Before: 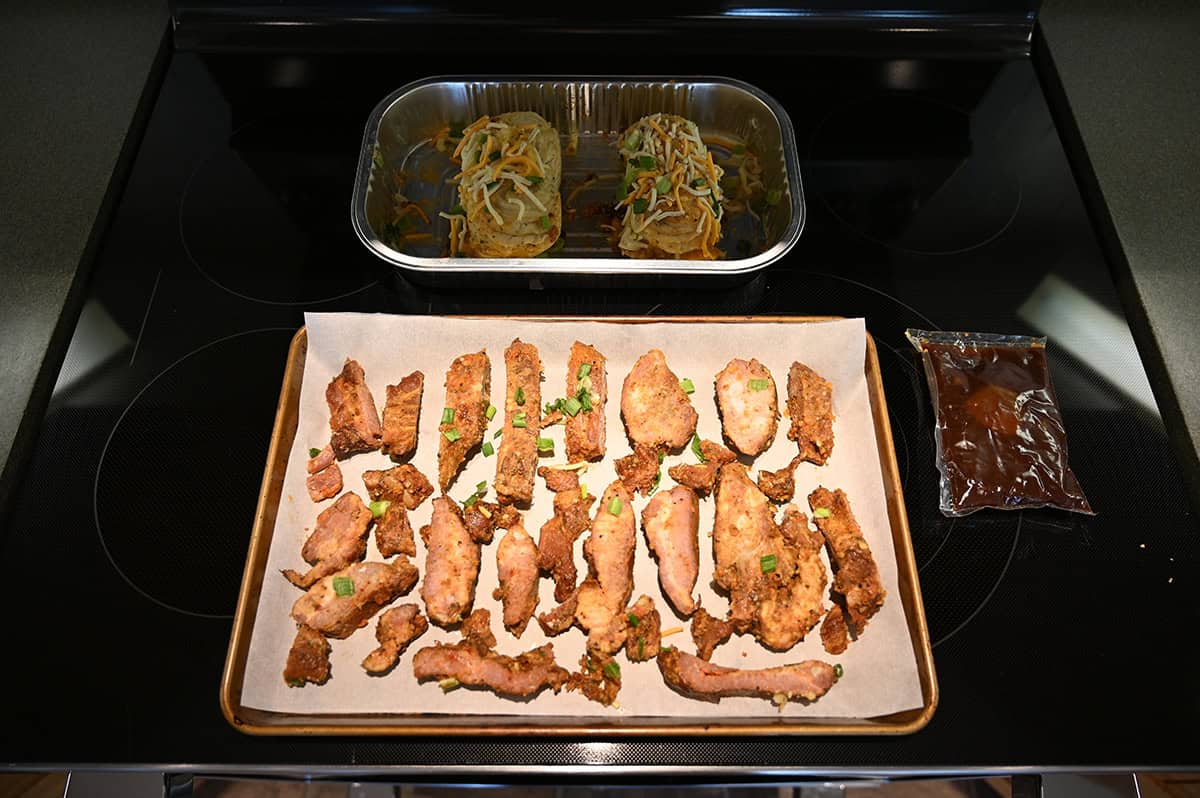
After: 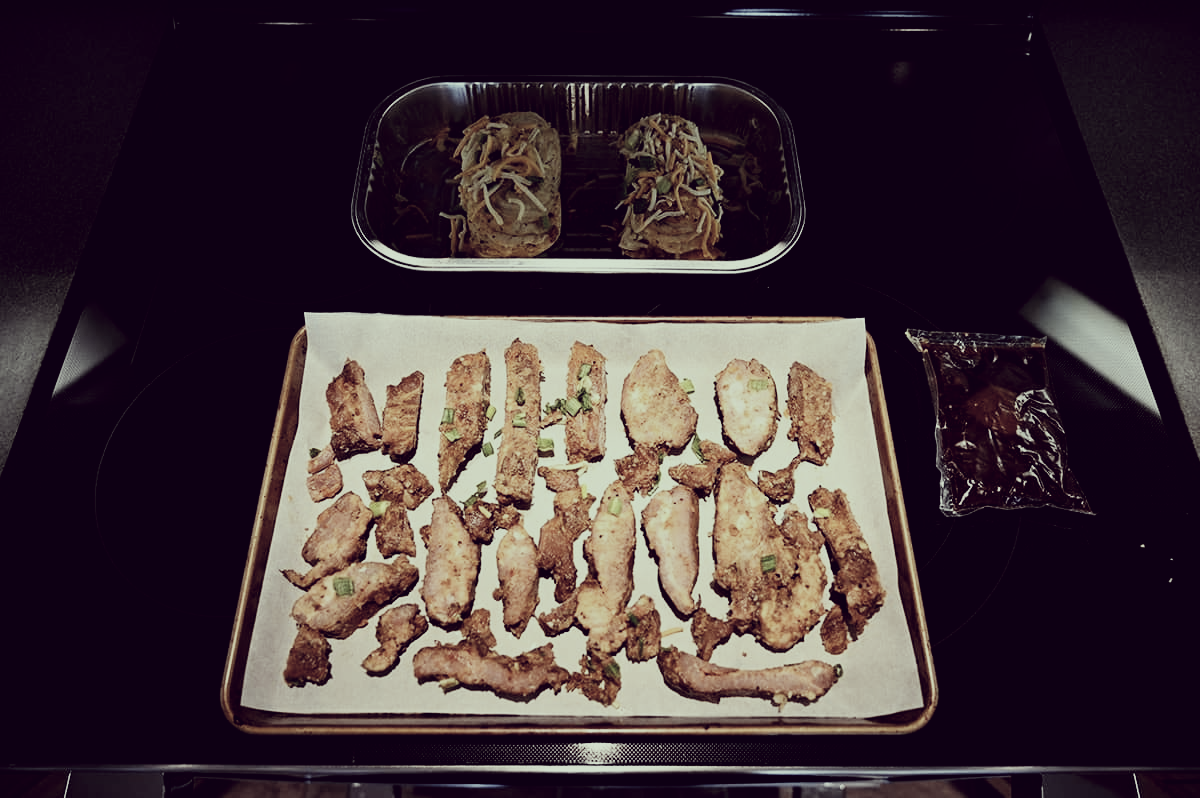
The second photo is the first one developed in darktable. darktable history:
sigmoid: contrast 1.7, skew -0.2, preserve hue 0%, red attenuation 0.1, red rotation 0.035, green attenuation 0.1, green rotation -0.017, blue attenuation 0.15, blue rotation -0.052, base primaries Rec2020
color correction: highlights a* -20.17, highlights b* 20.27, shadows a* 20.03, shadows b* -20.46, saturation 0.43
exposure: black level correction 0.006, exposure -0.226 EV, compensate highlight preservation false
